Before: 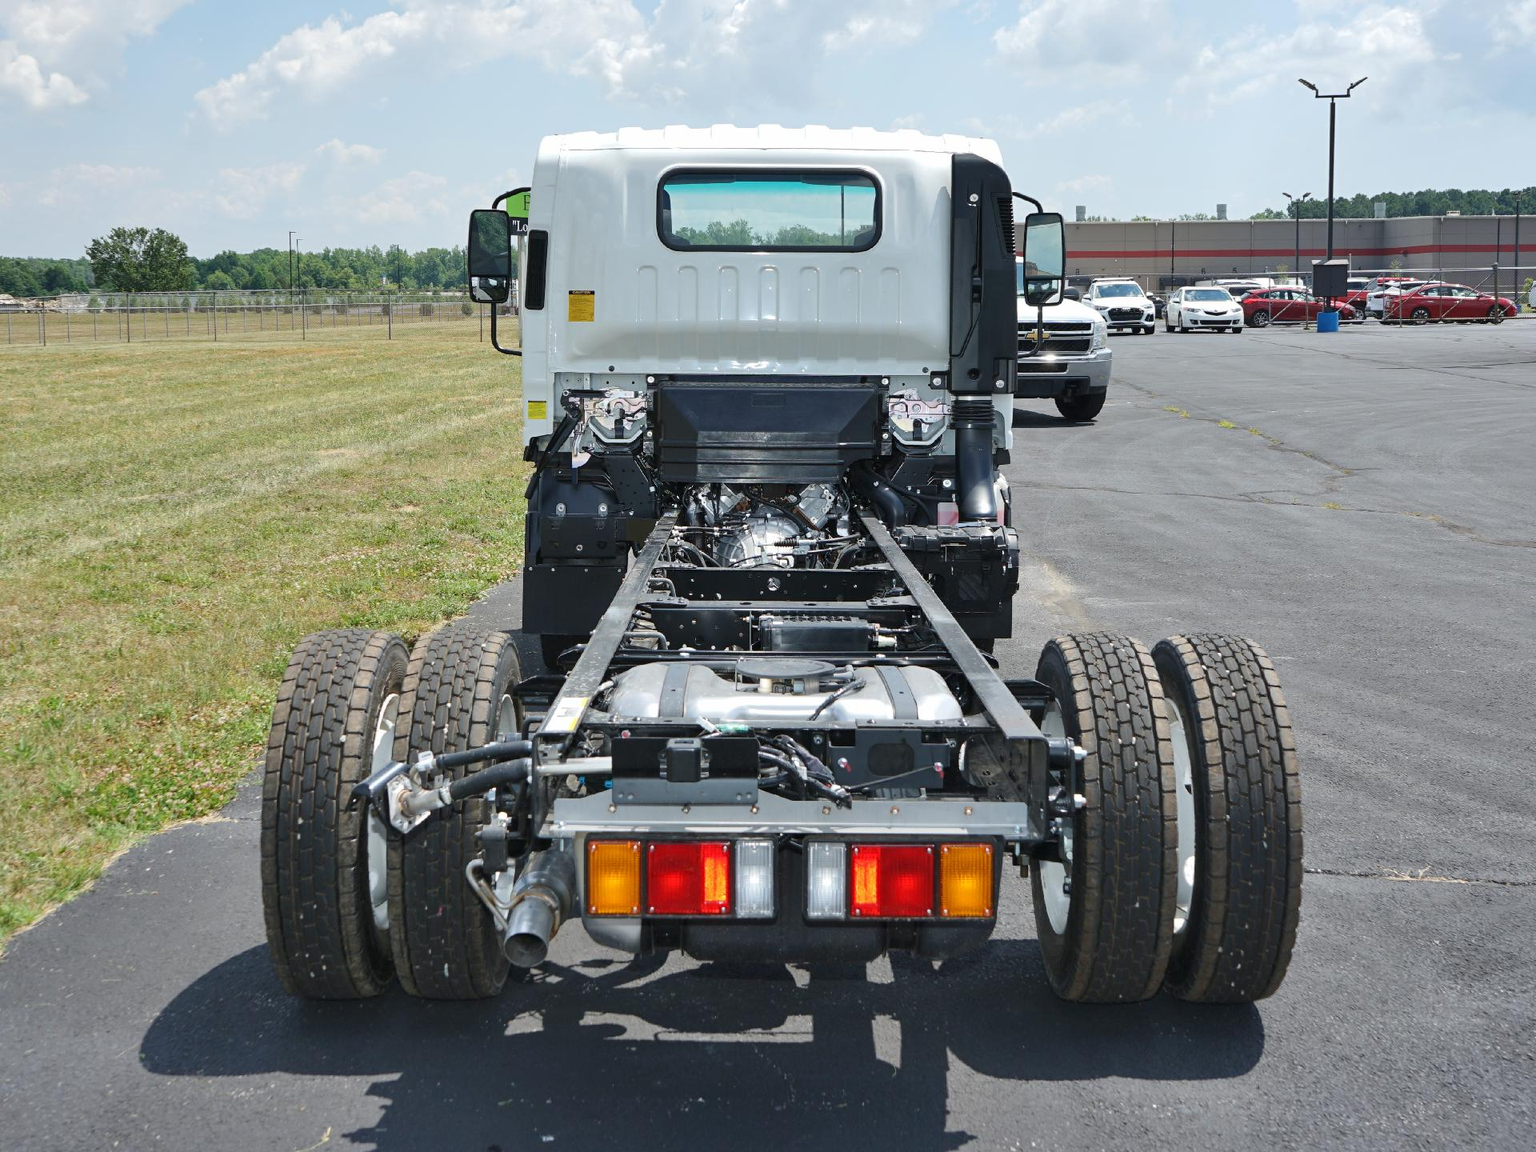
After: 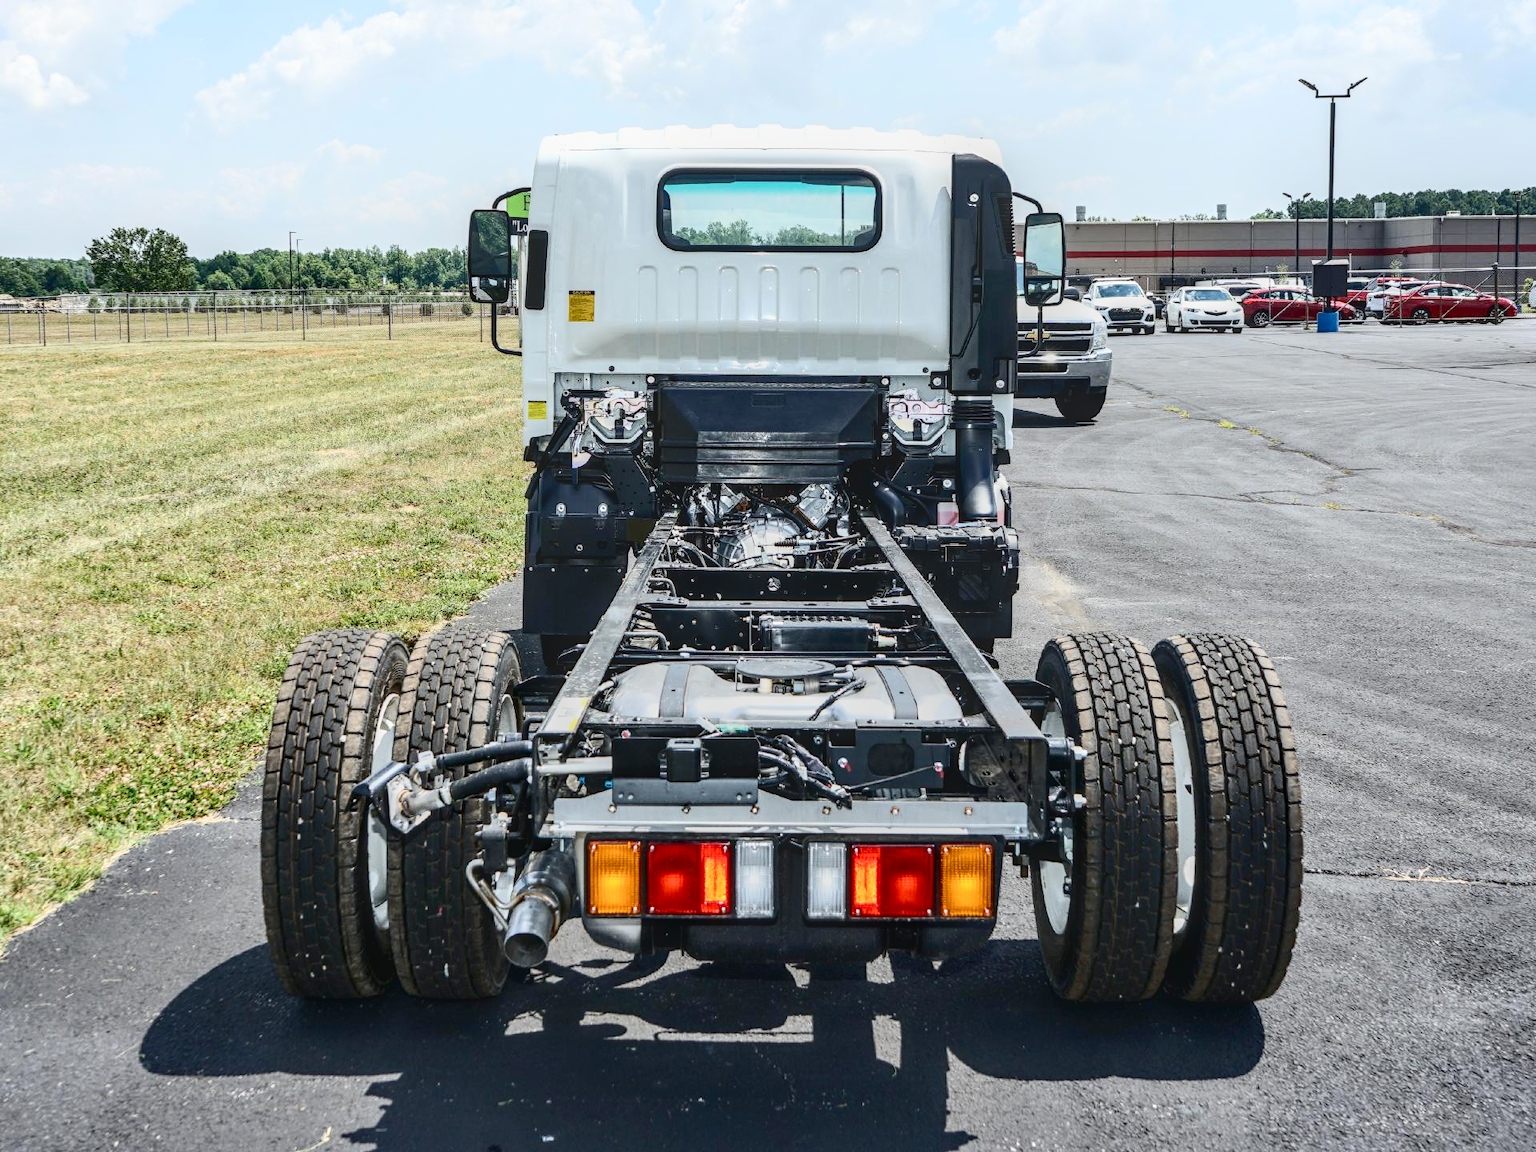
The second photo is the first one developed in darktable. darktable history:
local contrast: highlights 1%, shadows 4%, detail 133%
exposure: black level correction 0.01, exposure 0.007 EV, compensate highlight preservation false
contrast brightness saturation: contrast 0.39, brightness 0.099
